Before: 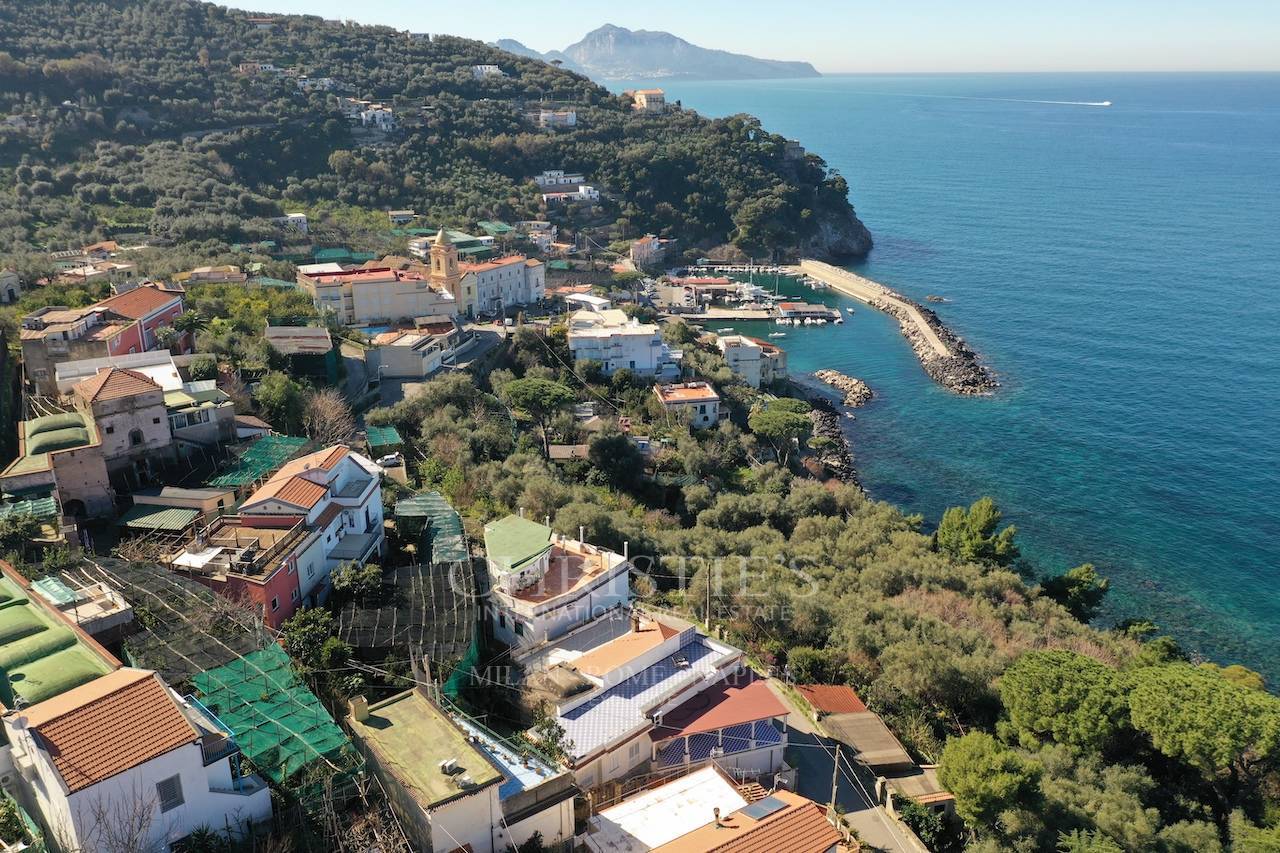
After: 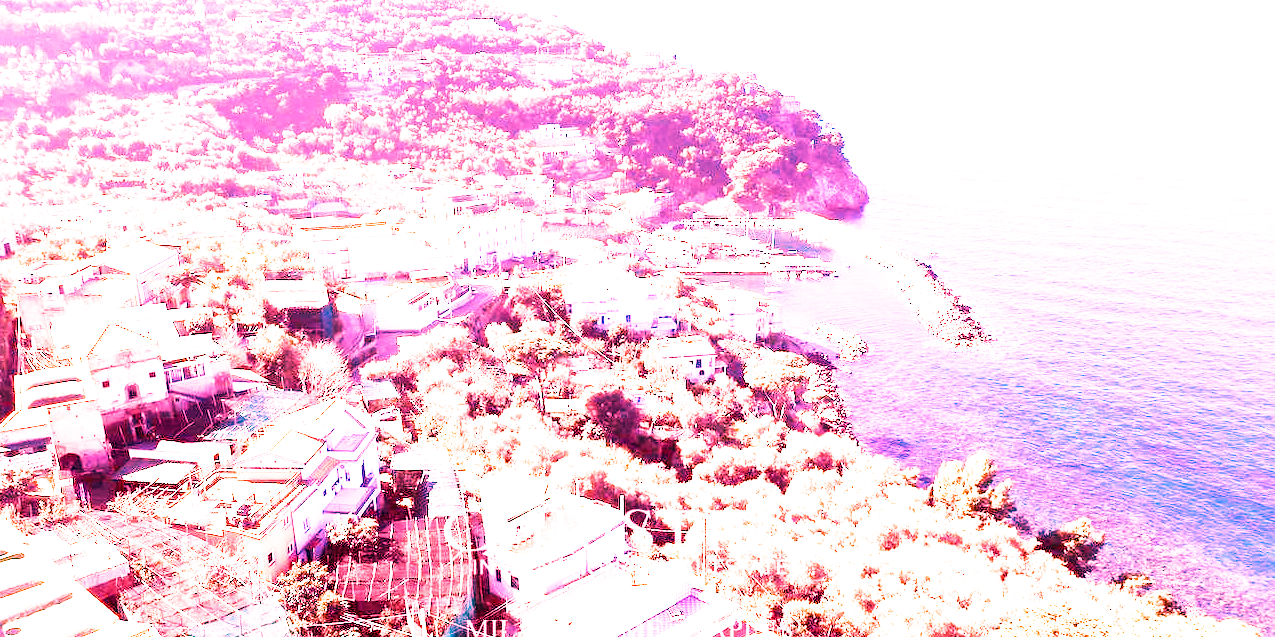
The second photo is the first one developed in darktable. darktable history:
exposure: black level correction 0, exposure 1.388 EV, compensate exposure bias true, compensate highlight preservation false
filmic rgb: middle gray luminance 12.74%, black relative exposure -10.13 EV, white relative exposure 3.47 EV, threshold 6 EV, target black luminance 0%, hardness 5.74, latitude 44.69%, contrast 1.221, highlights saturation mix 5%, shadows ↔ highlights balance 26.78%, add noise in highlights 0, preserve chrominance no, color science v3 (2019), use custom middle-gray values true, iterations of high-quality reconstruction 0, contrast in highlights soft, enable highlight reconstruction true
crop: left 0.387%, top 5.469%, bottom 19.809%
white balance: red 4.26, blue 1.802
